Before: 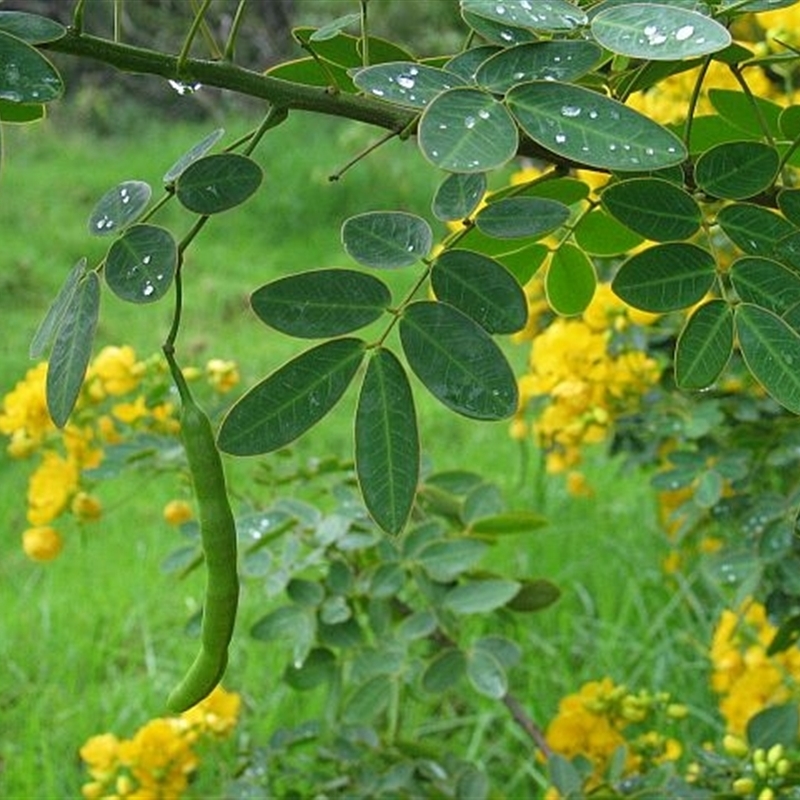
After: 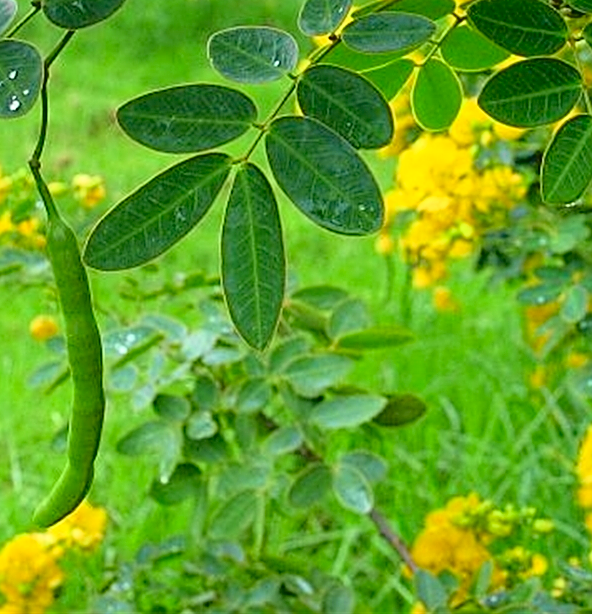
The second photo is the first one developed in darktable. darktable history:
crop: left 16.855%, top 23.19%, right 9.1%
tone curve: curves: ch0 [(0, 0.021) (0.049, 0.044) (0.157, 0.131) (0.359, 0.419) (0.469, 0.544) (0.634, 0.722) (0.839, 0.909) (0.998, 0.978)]; ch1 [(0, 0) (0.437, 0.408) (0.472, 0.47) (0.502, 0.503) (0.527, 0.53) (0.564, 0.573) (0.614, 0.654) (0.669, 0.748) (0.859, 0.899) (1, 1)]; ch2 [(0, 0) (0.33, 0.301) (0.421, 0.443) (0.487, 0.504) (0.502, 0.509) (0.535, 0.537) (0.565, 0.595) (0.608, 0.667) (1, 1)], color space Lab, independent channels, preserve colors none
sharpen: on, module defaults
